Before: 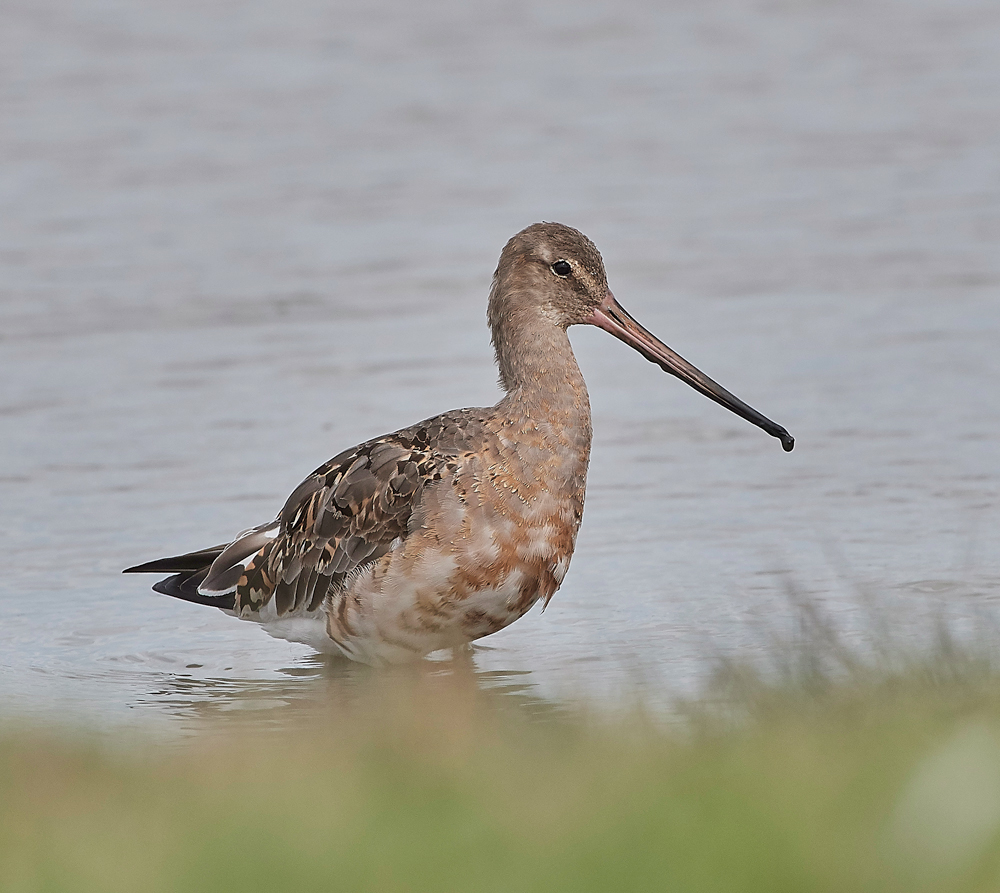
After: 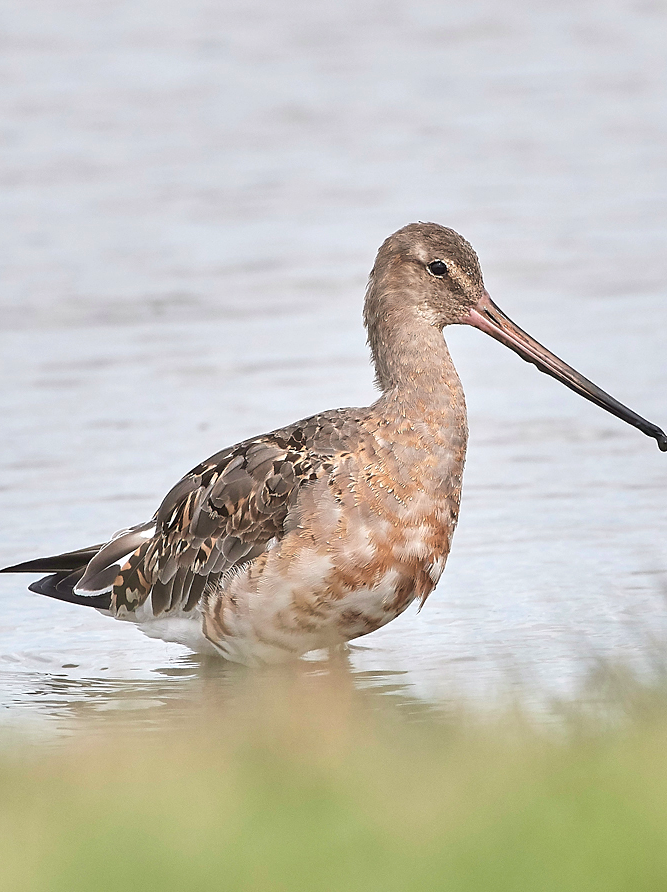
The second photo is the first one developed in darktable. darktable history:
crop and rotate: left 12.474%, right 20.801%
exposure: black level correction 0, exposure 0.699 EV, compensate highlight preservation false
